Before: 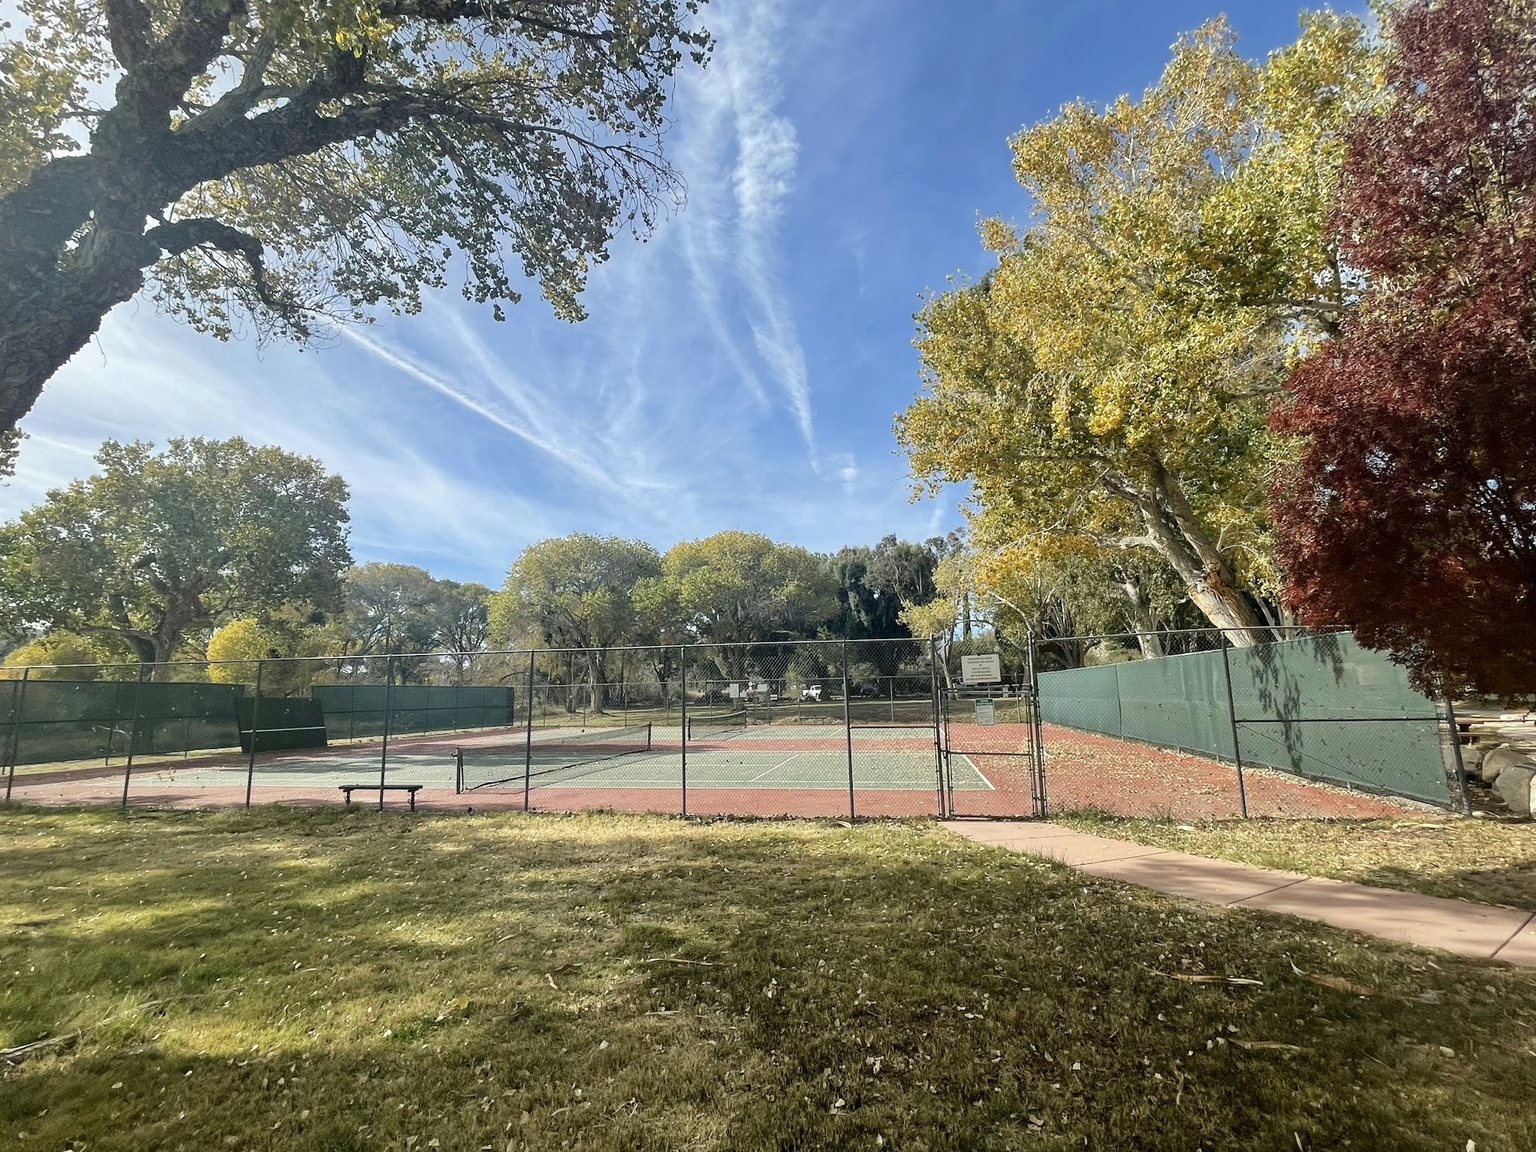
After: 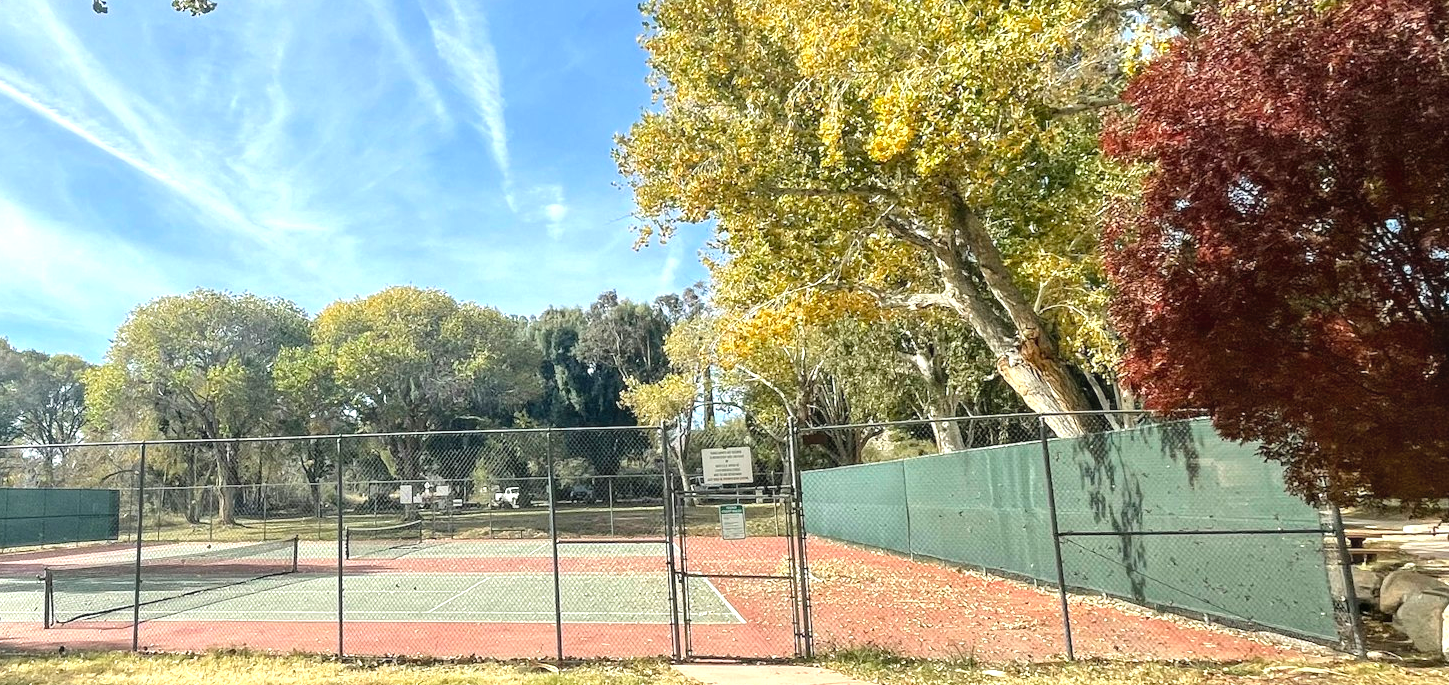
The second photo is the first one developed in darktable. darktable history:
local contrast: detail 109%
crop and rotate: left 27.545%, top 27.031%, bottom 27.302%
exposure: black level correction 0, exposure 0.691 EV, compensate highlight preservation false
